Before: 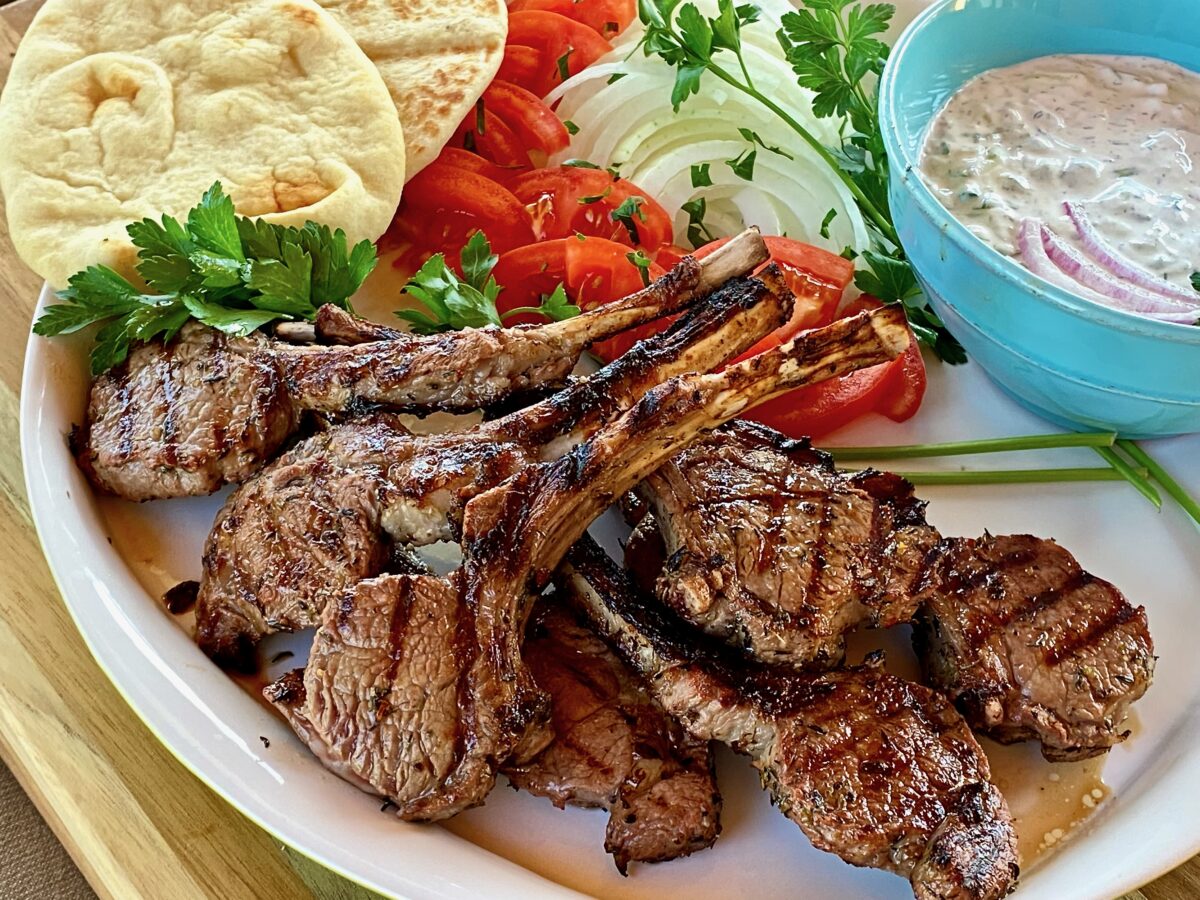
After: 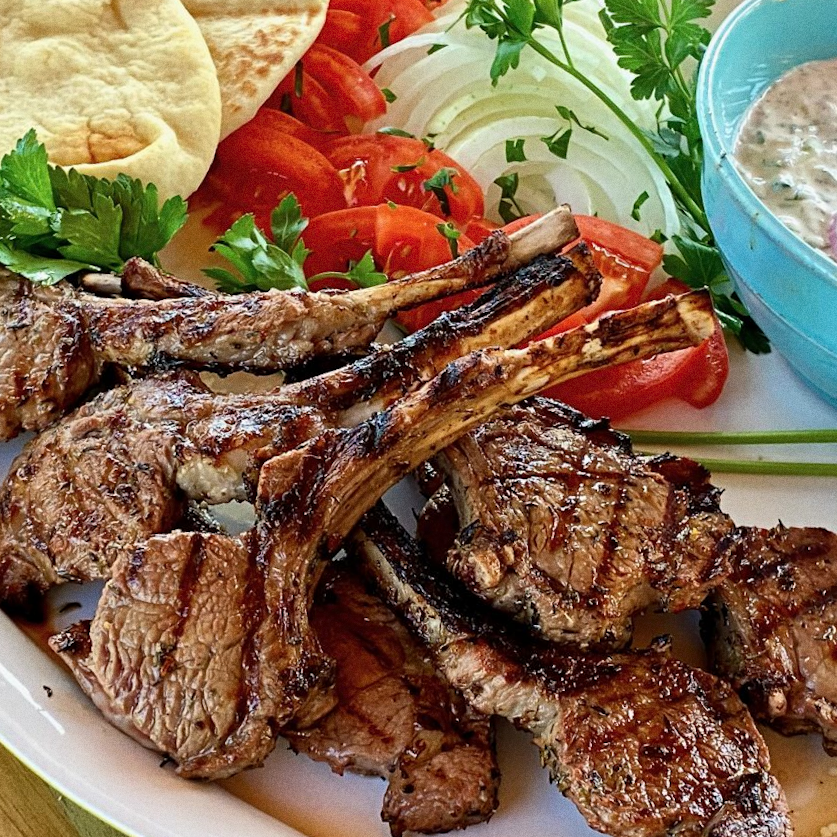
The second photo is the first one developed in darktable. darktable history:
grain: on, module defaults
crop and rotate: angle -3.27°, left 14.277%, top 0.028%, right 10.766%, bottom 0.028%
